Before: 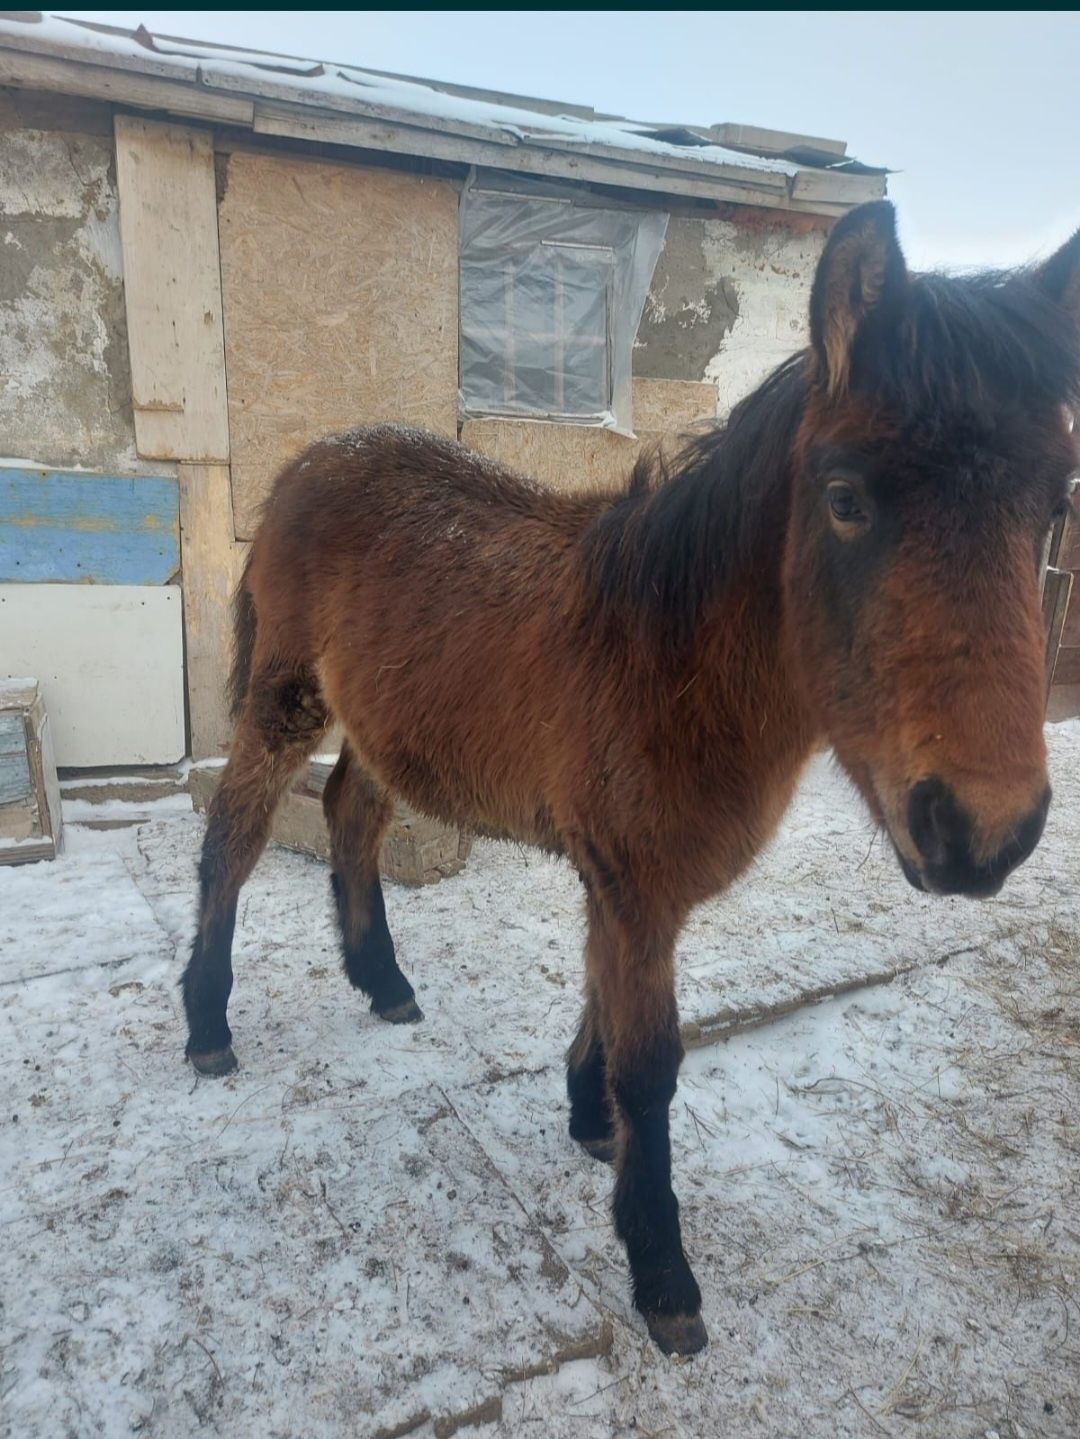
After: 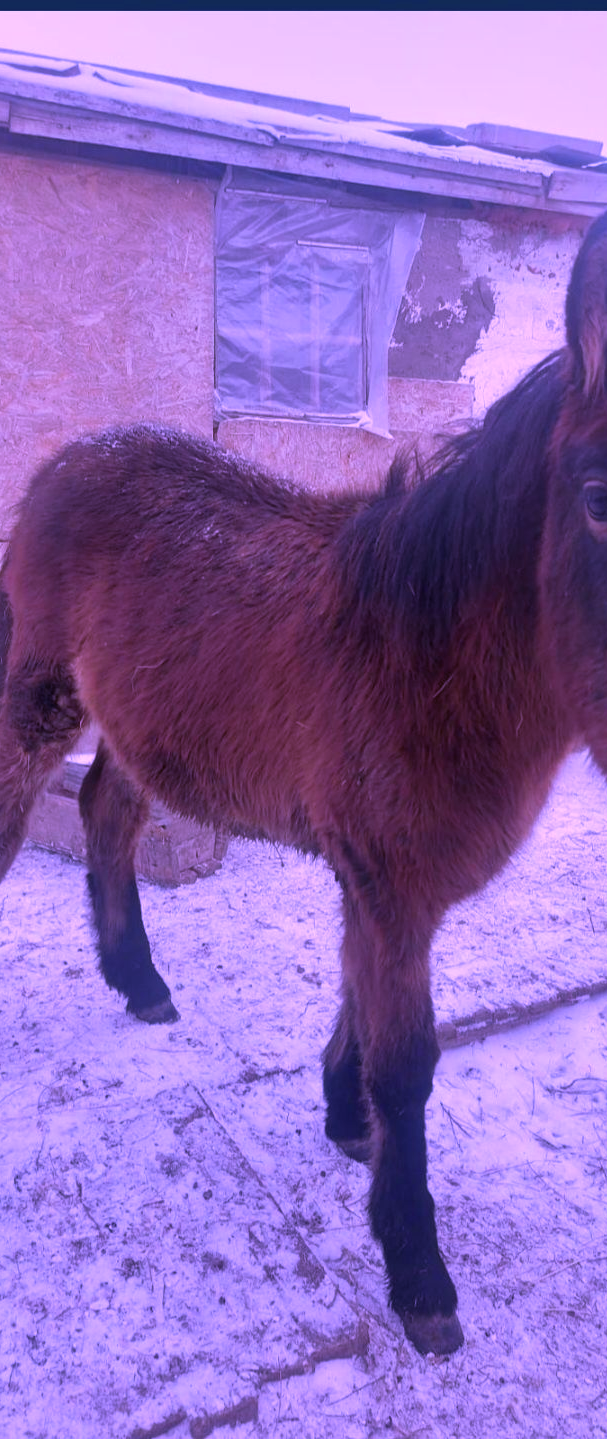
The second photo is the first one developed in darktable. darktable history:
crop and rotate: left 22.629%, right 21.085%
velvia: on, module defaults
color calibration: illuminant custom, x 0.38, y 0.483, temperature 4451.14 K
